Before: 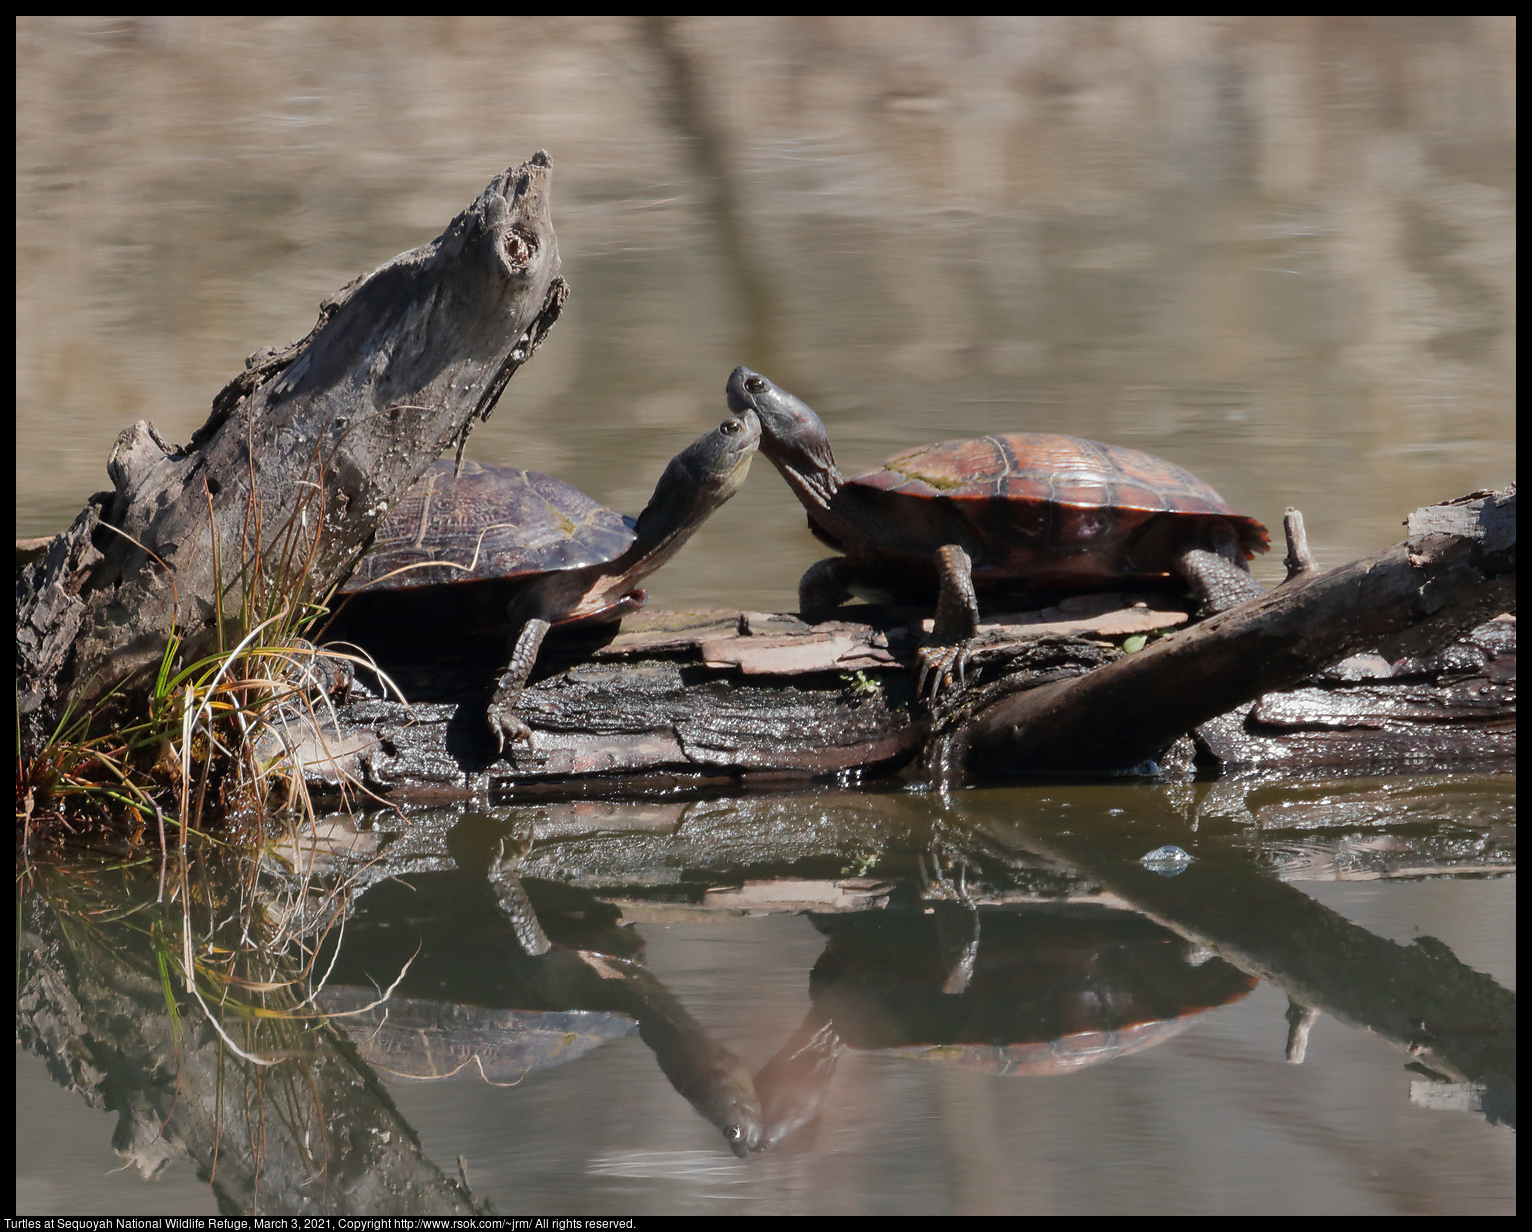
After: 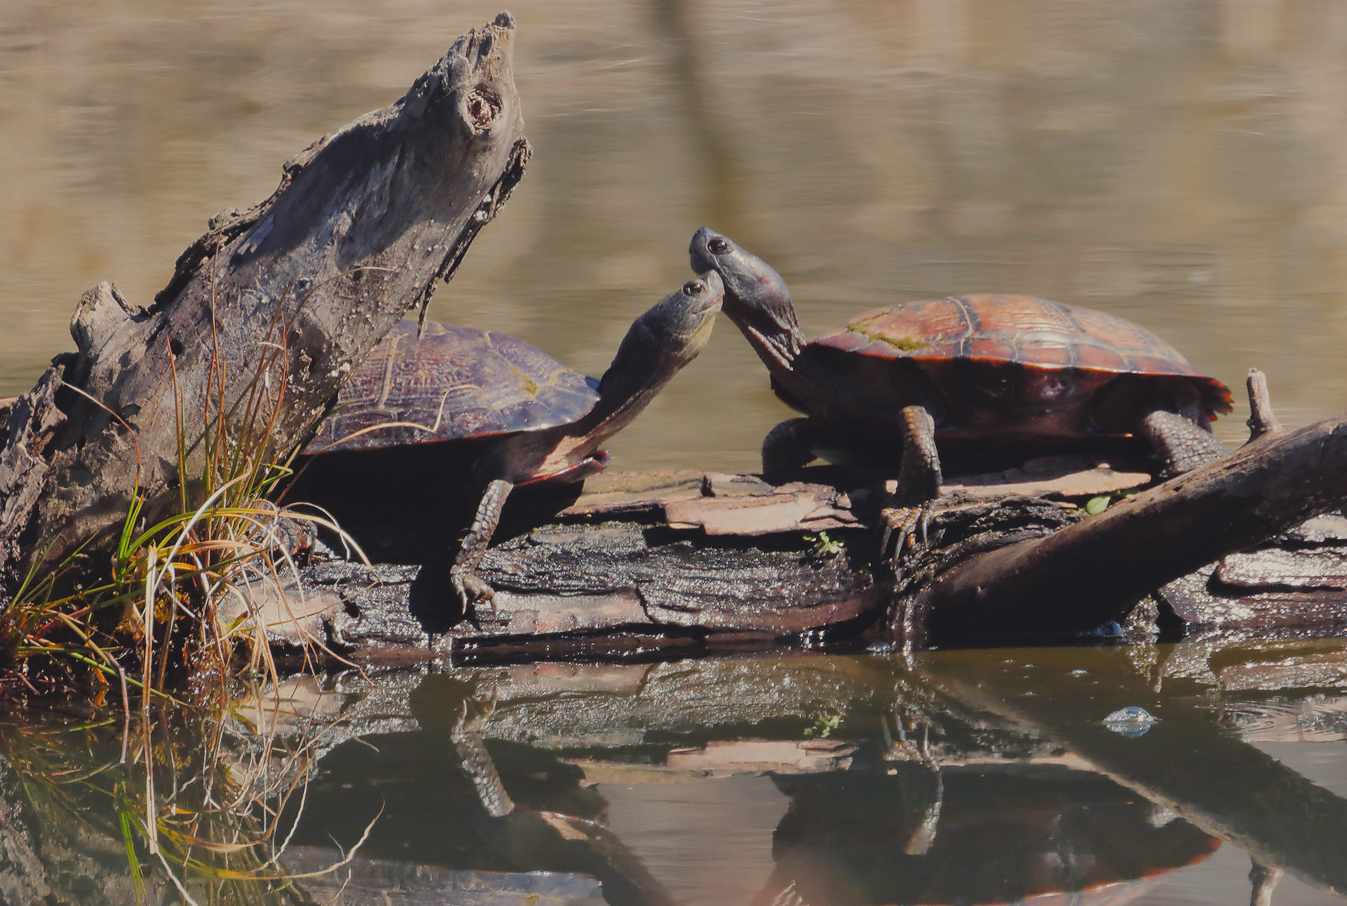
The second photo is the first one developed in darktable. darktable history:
contrast brightness saturation: saturation -0.05
color balance rgb: shadows lift › chroma 3%, shadows lift › hue 280.8°, power › hue 330°, highlights gain › chroma 3%, highlights gain › hue 75.6°, global offset › luminance 2%, perceptual saturation grading › global saturation 20%, perceptual saturation grading › highlights -25%, perceptual saturation grading › shadows 50%, global vibrance 20.33%
filmic rgb: black relative exposure -7.15 EV, white relative exposure 5.36 EV, hardness 3.02, color science v6 (2022)
crop and rotate: left 2.425%, top 11.305%, right 9.6%, bottom 15.08%
